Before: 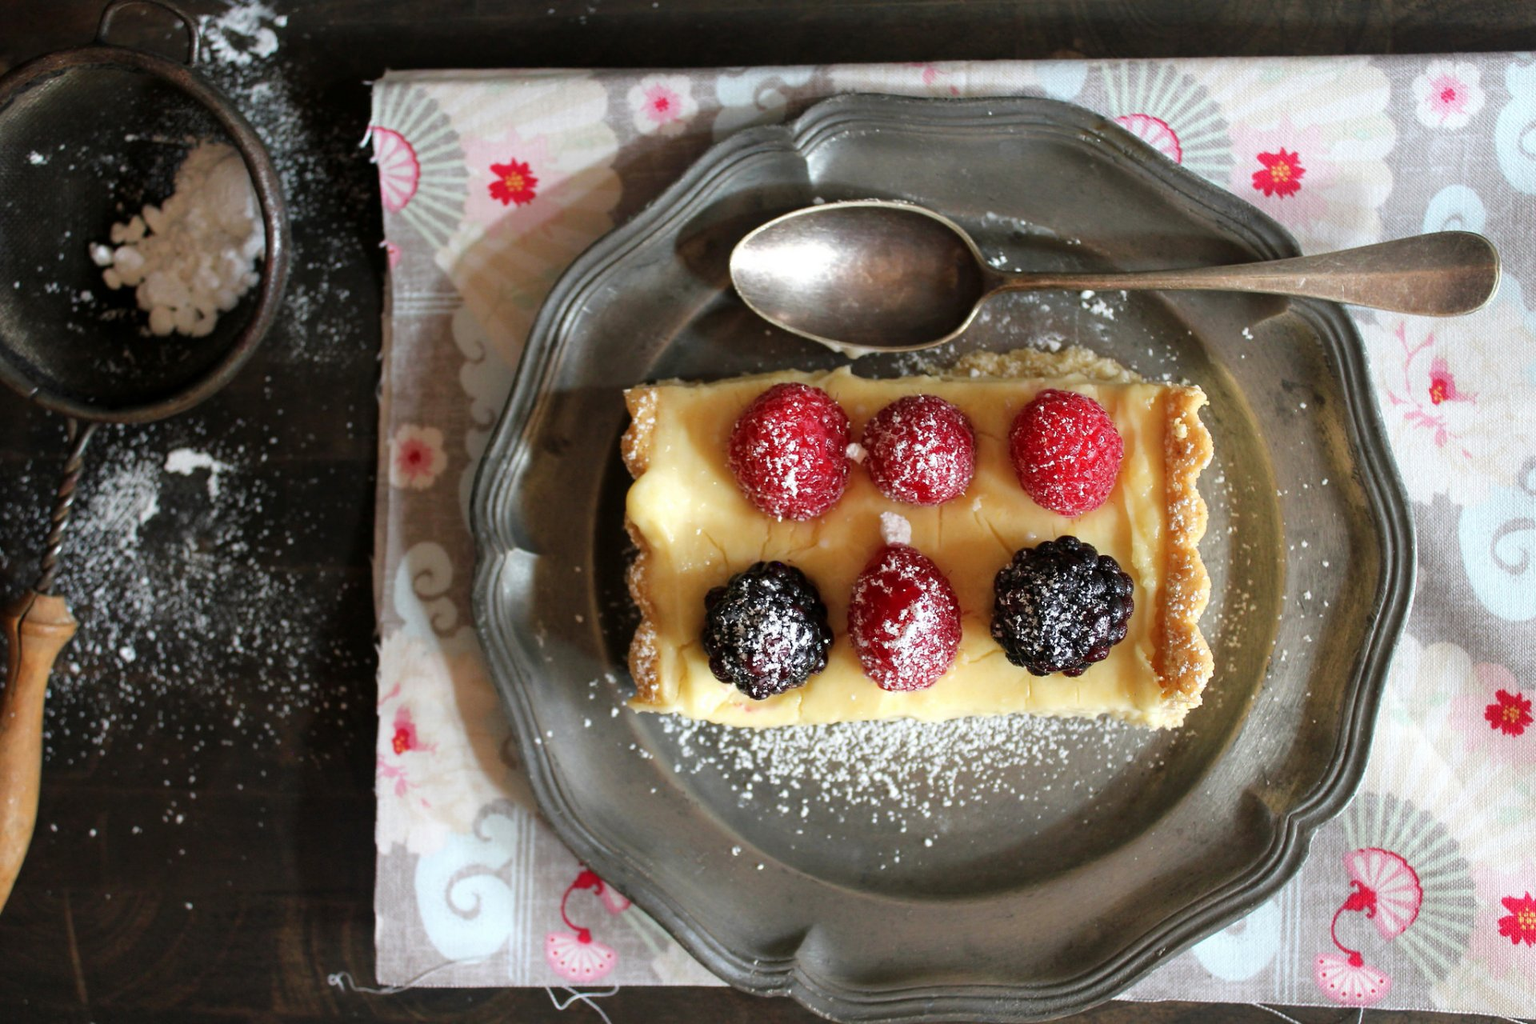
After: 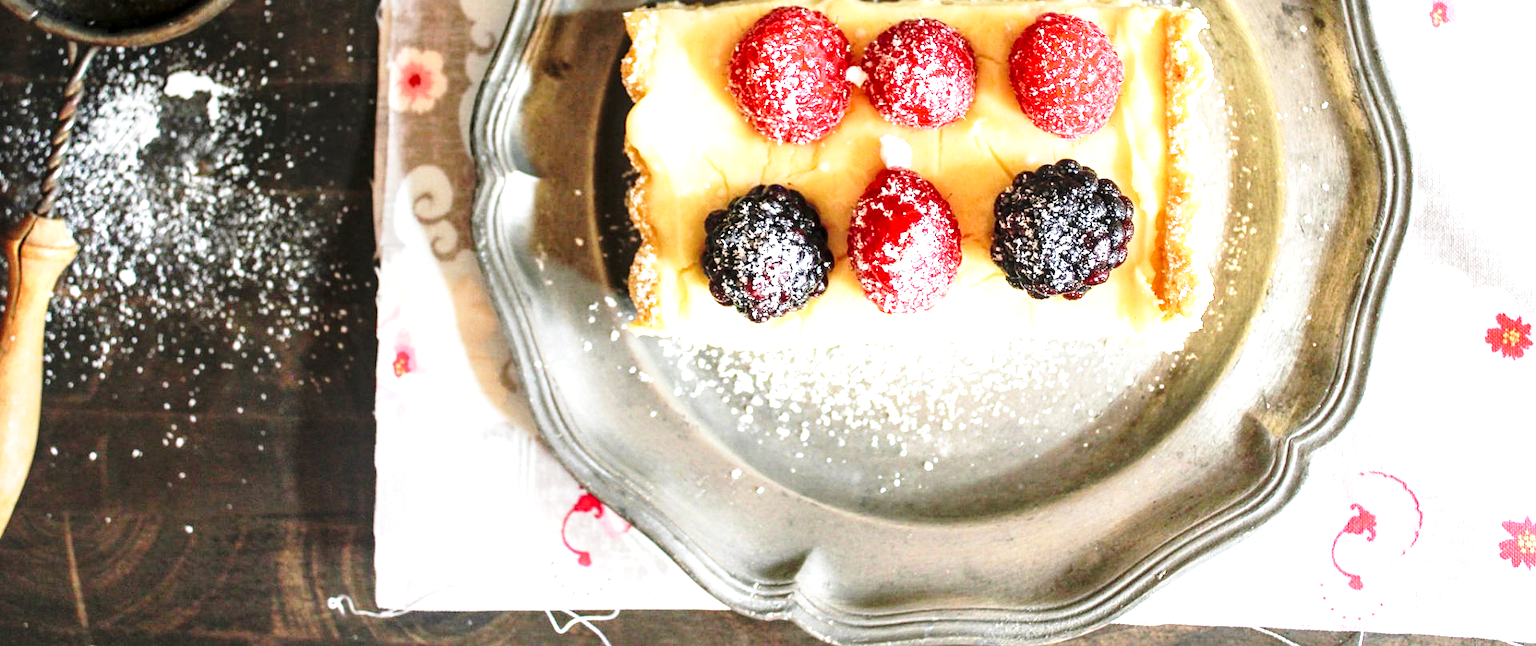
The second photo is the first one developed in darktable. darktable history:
crop and rotate: top 36.845%
local contrast: detail 130%
base curve: curves: ch0 [(0, 0) (0.028, 0.03) (0.121, 0.232) (0.46, 0.748) (0.859, 0.968) (1, 1)], preserve colors none
sharpen: amount 0.209
exposure: black level correction 0, exposure 1.447 EV, compensate exposure bias true, compensate highlight preservation false
